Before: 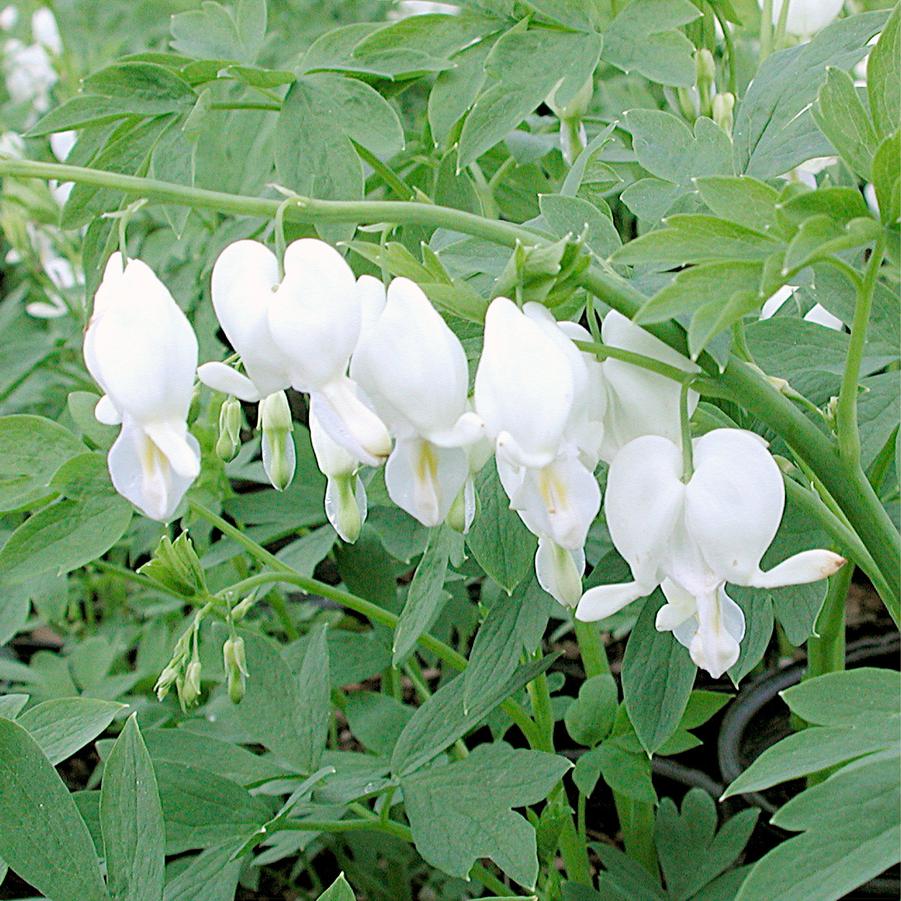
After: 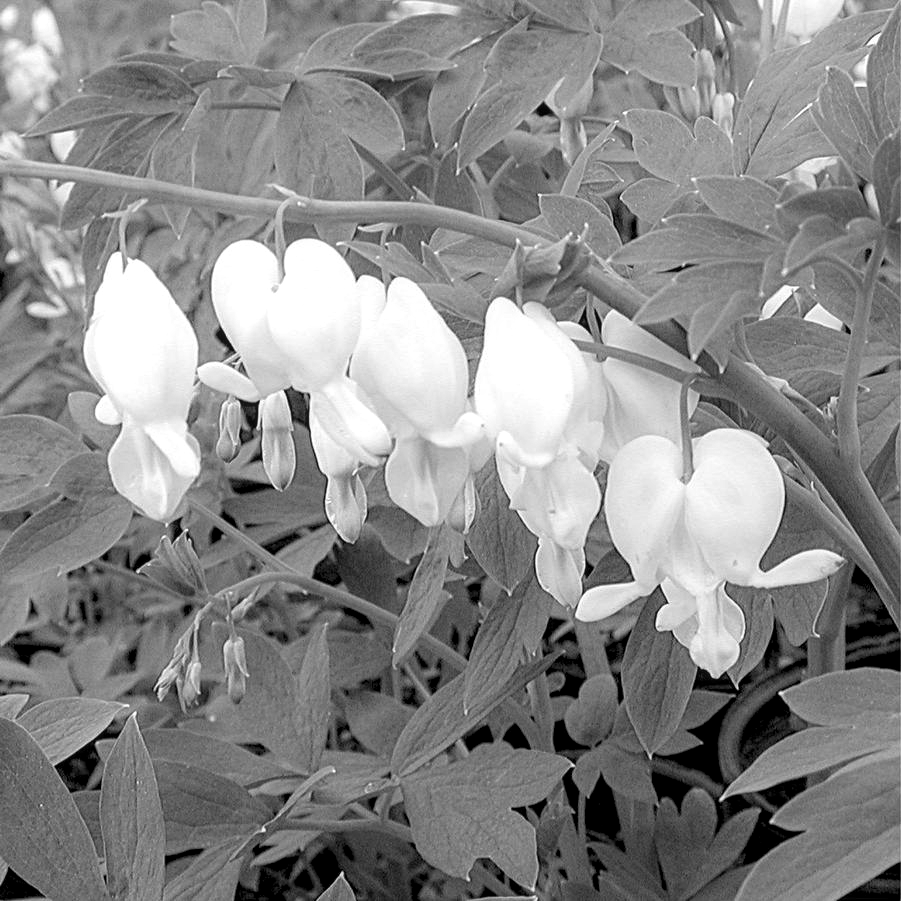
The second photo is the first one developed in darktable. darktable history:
local contrast: detail 130%
monochrome: a 0, b 0, size 0.5, highlights 0.57
